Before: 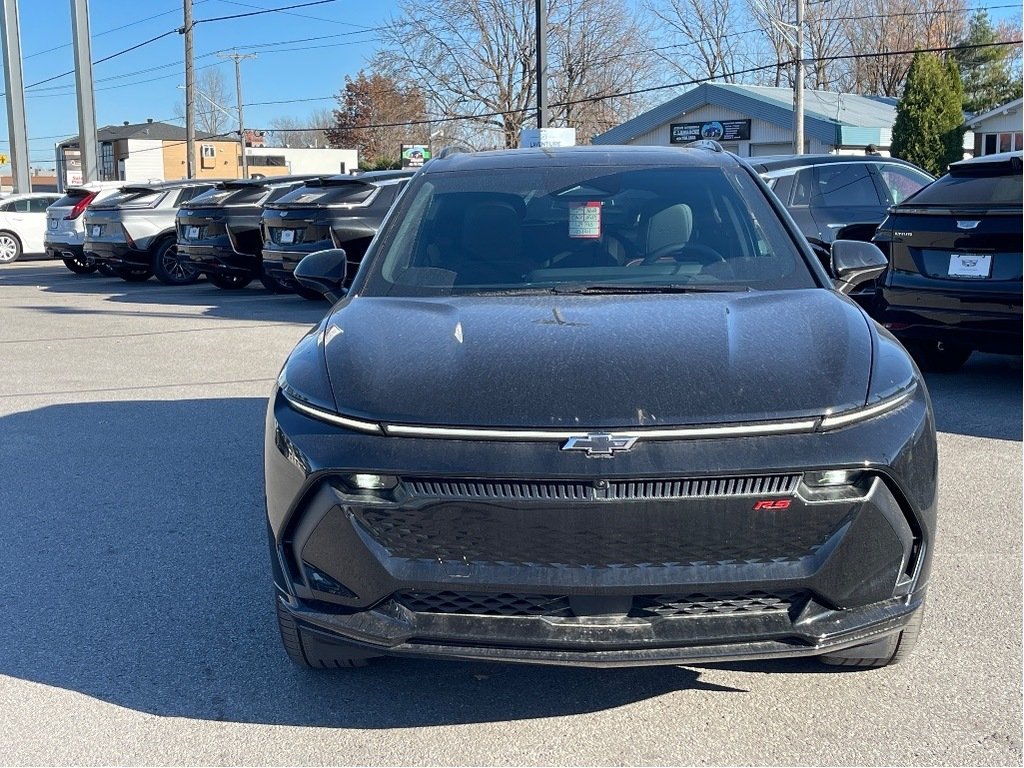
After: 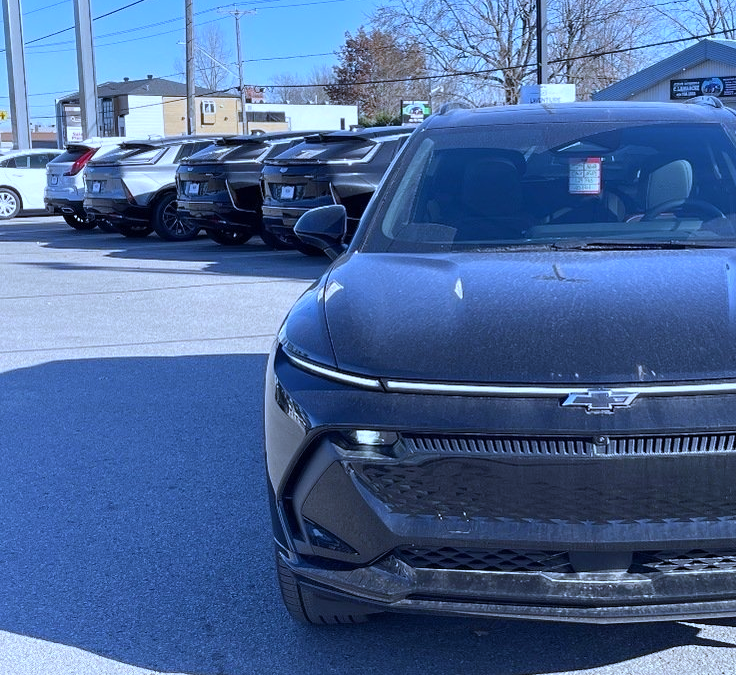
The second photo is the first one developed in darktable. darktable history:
white balance: red 0.871, blue 1.249
crop: top 5.803%, right 27.864%, bottom 5.804%
